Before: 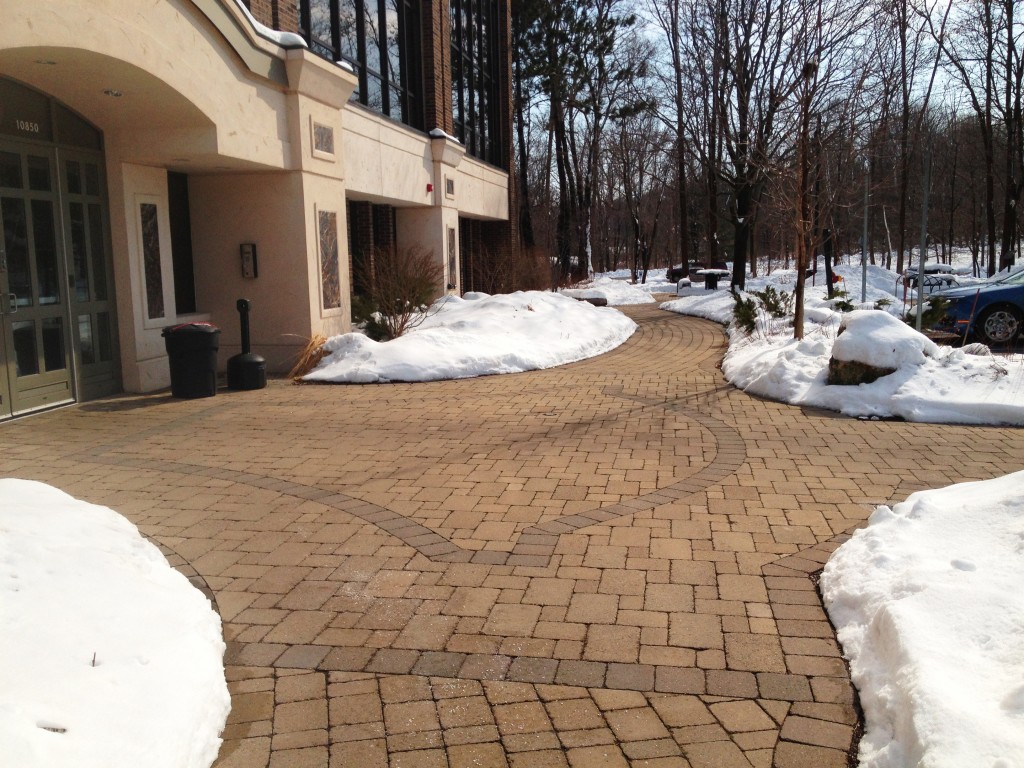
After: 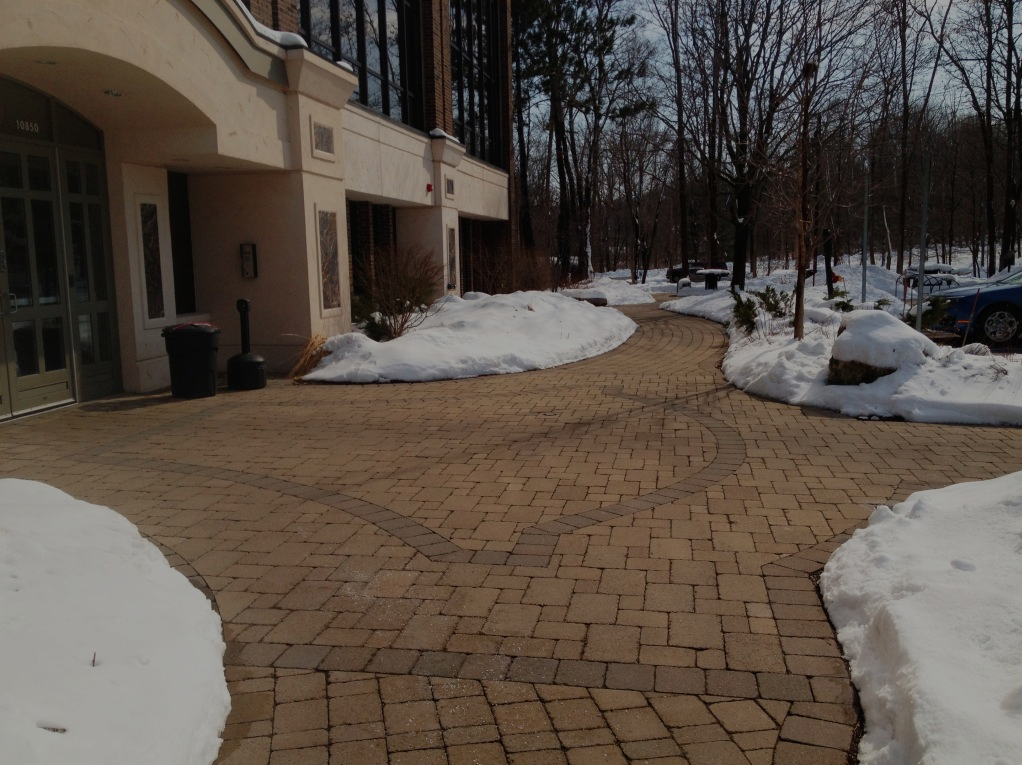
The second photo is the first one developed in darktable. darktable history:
crop: bottom 0.072%
exposure: exposure -1.4 EV, compensate highlight preservation false
